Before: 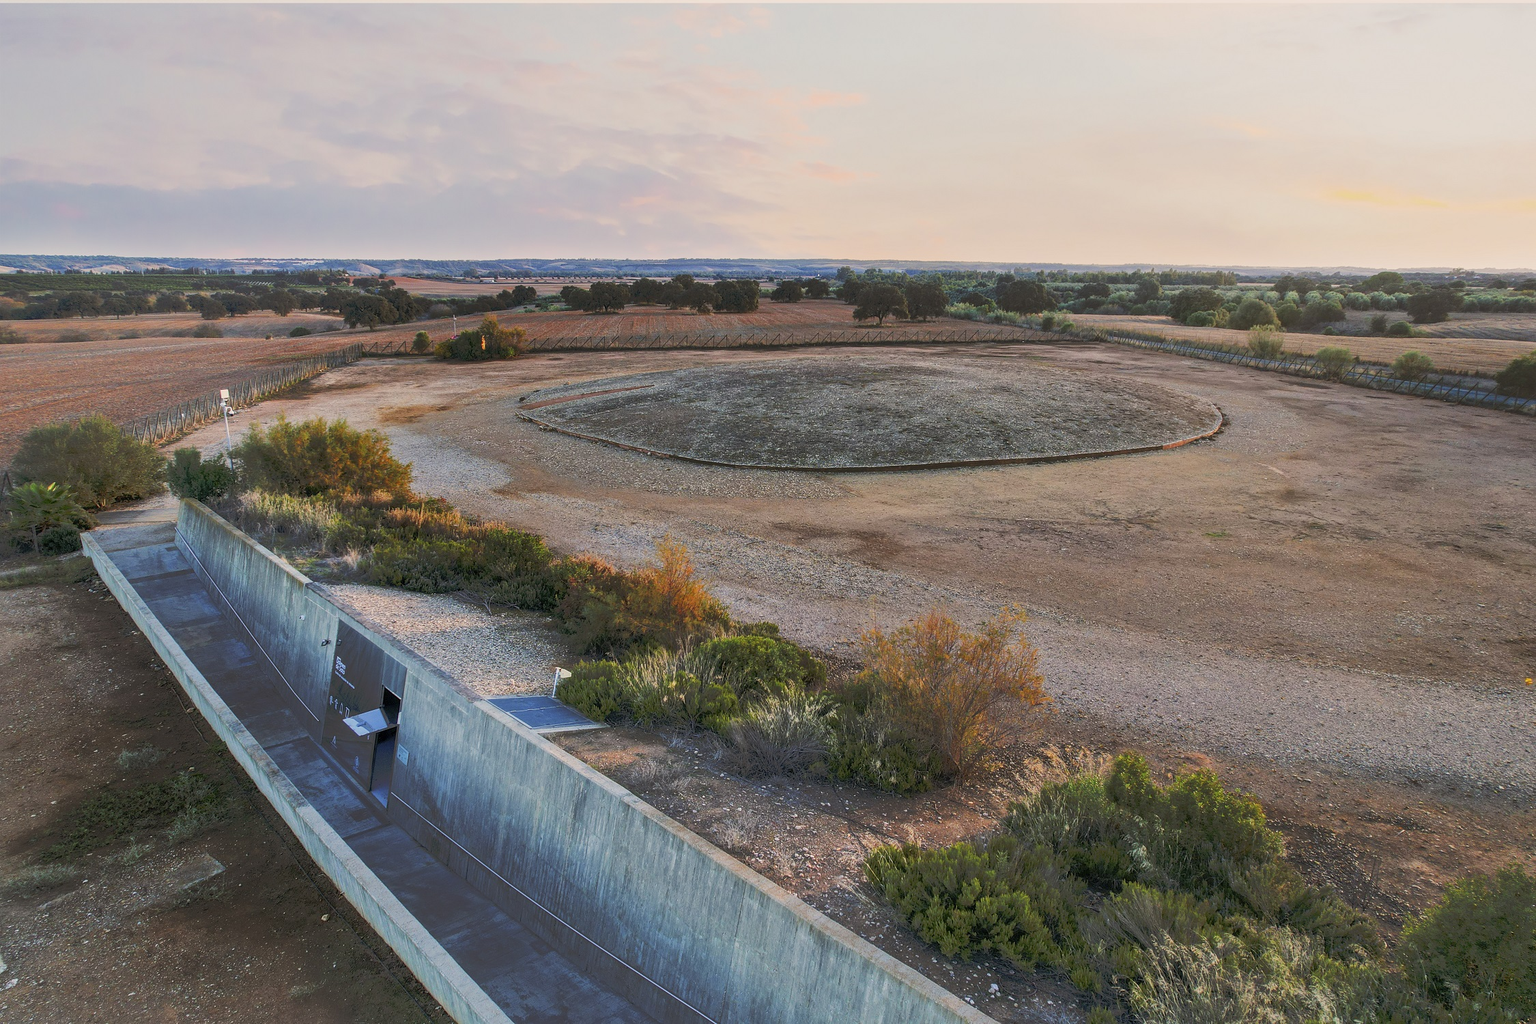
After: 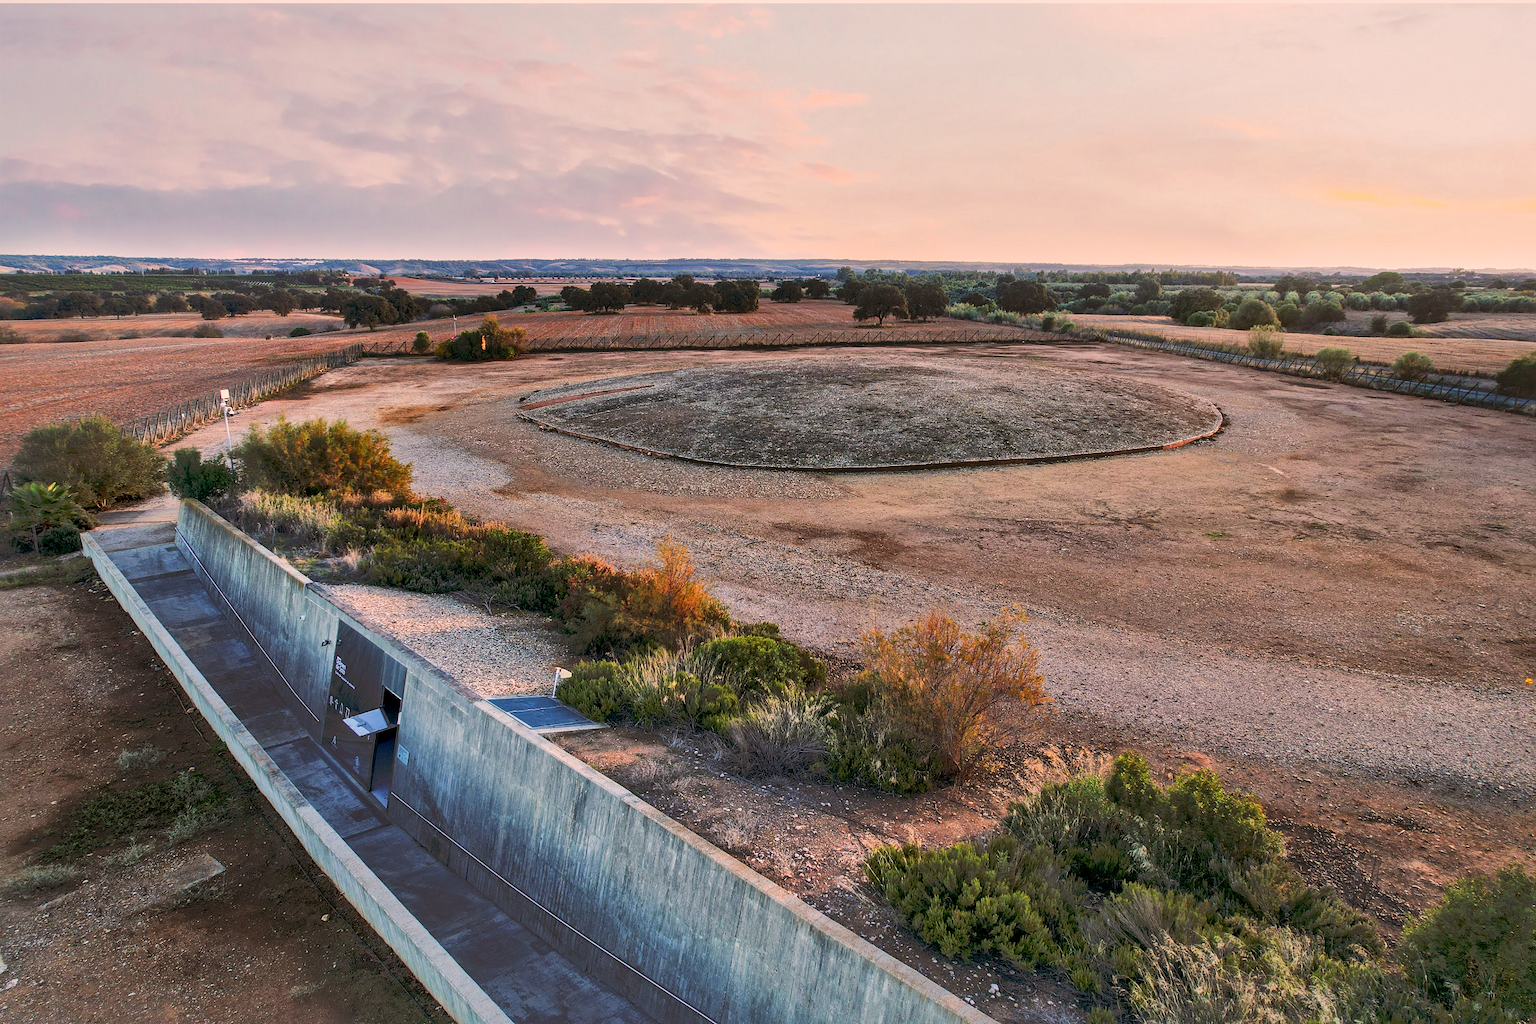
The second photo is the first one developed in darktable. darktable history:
color correction: highlights a* 7.34, highlights b* 4.37
local contrast: mode bilateral grid, contrast 20, coarseness 50, detail 161%, midtone range 0.2
